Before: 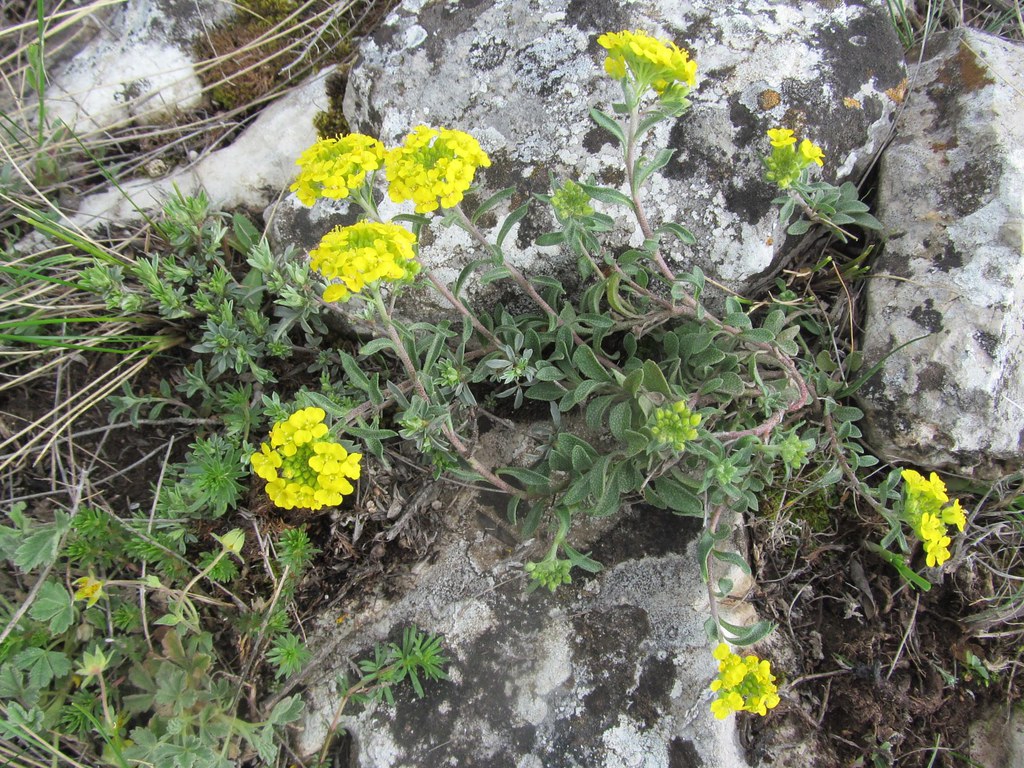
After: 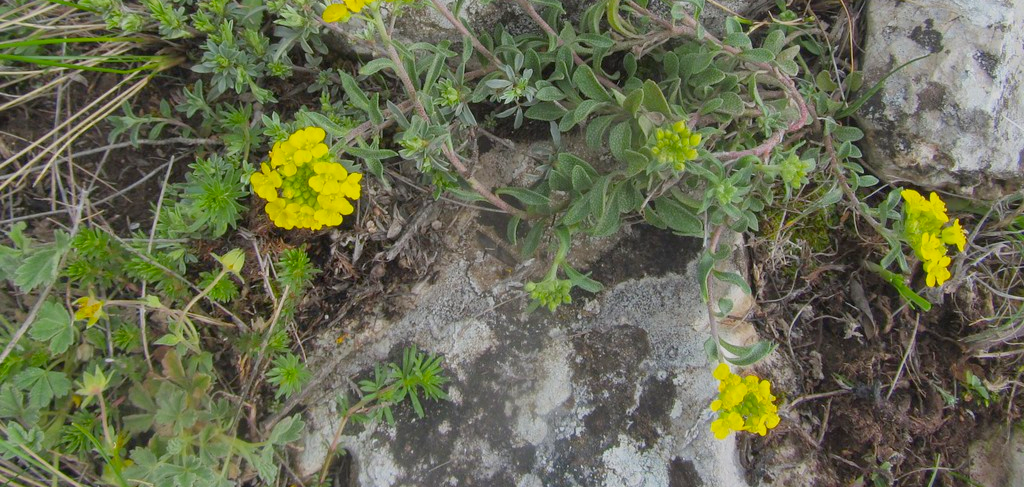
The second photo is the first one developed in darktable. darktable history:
color balance rgb: linear chroma grading › global chroma 9.914%, perceptual saturation grading › global saturation 6.194%, hue shift -4.28°, contrast -21.788%
crop and rotate: top 36.527%
